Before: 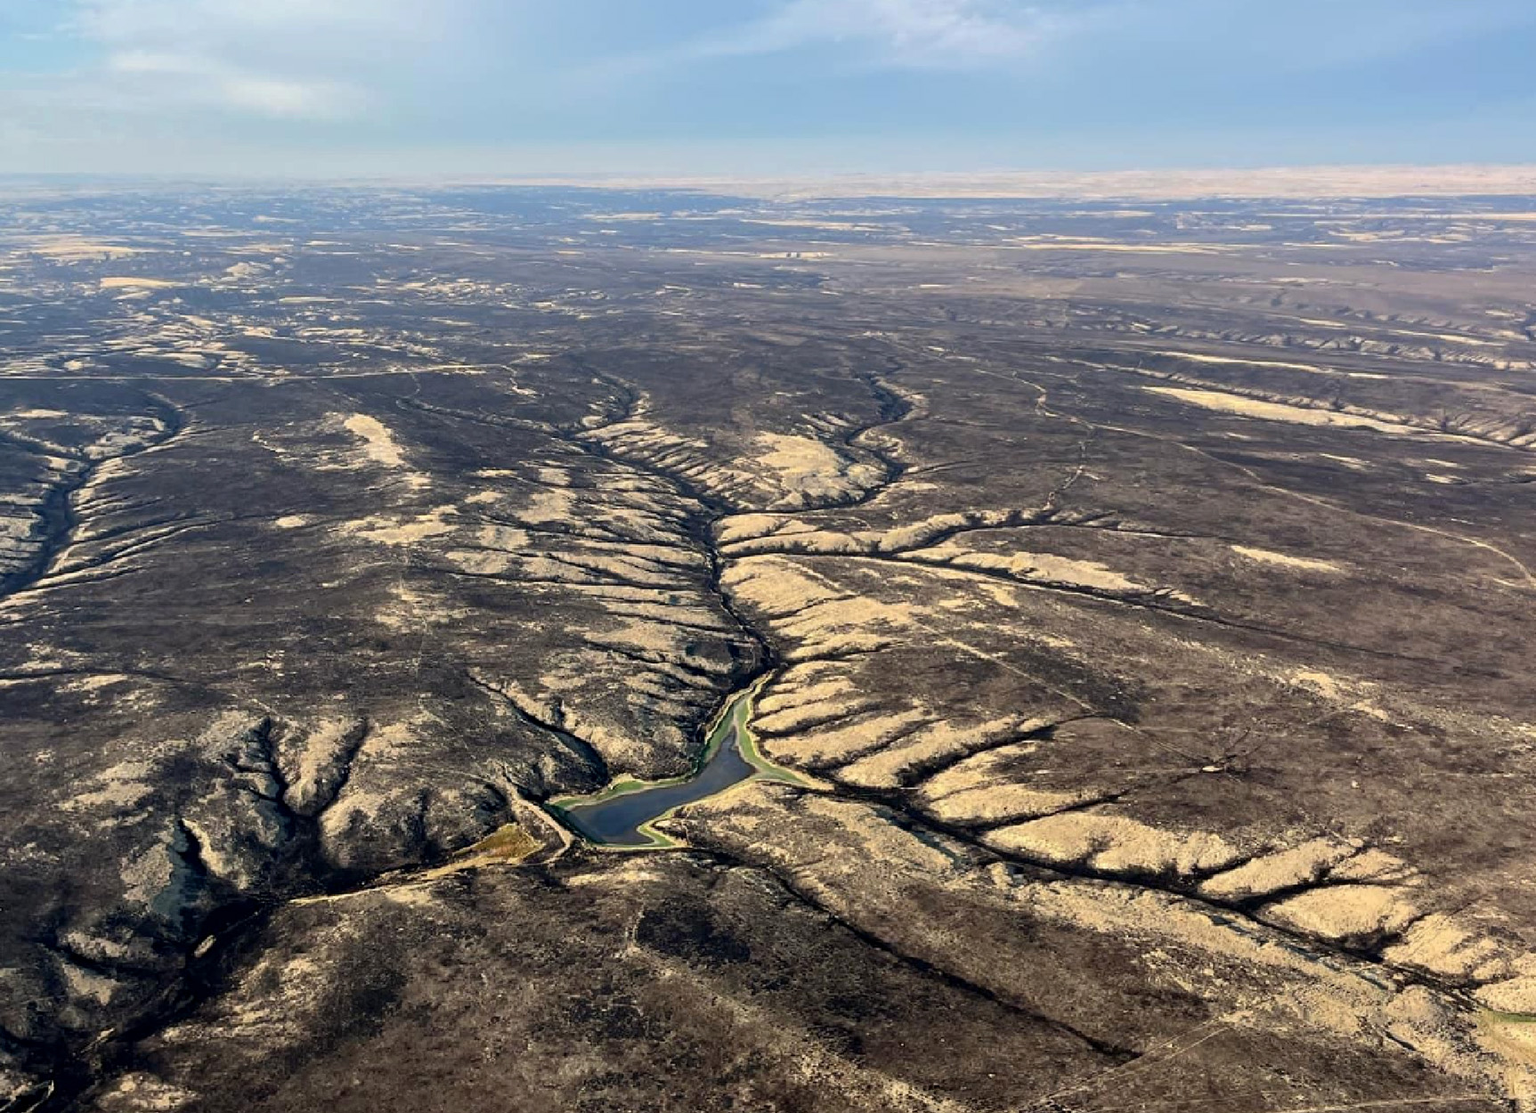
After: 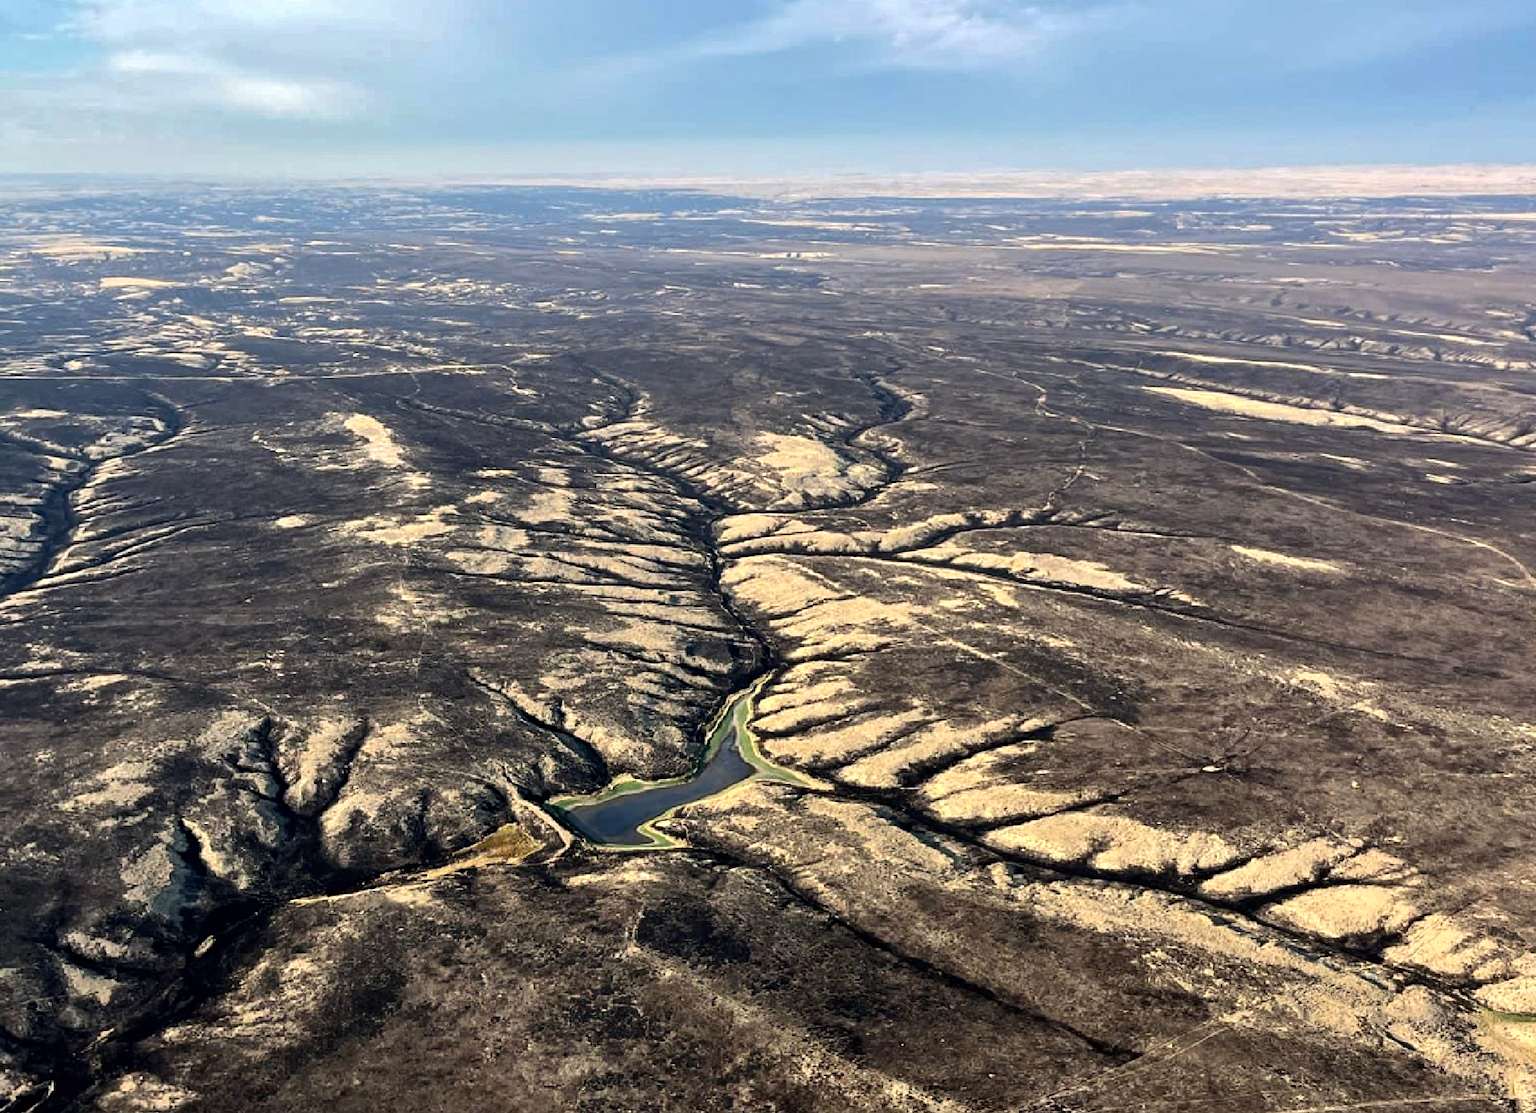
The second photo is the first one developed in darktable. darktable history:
shadows and highlights: shadows 33.69, highlights -47.04, compress 49.8%, soften with gaussian
tone equalizer: -8 EV -0.449 EV, -7 EV -0.375 EV, -6 EV -0.369 EV, -5 EV -0.24 EV, -3 EV 0.198 EV, -2 EV 0.315 EV, -1 EV 0.38 EV, +0 EV 0.398 EV, edges refinement/feathering 500, mask exposure compensation -1.57 EV, preserve details no
